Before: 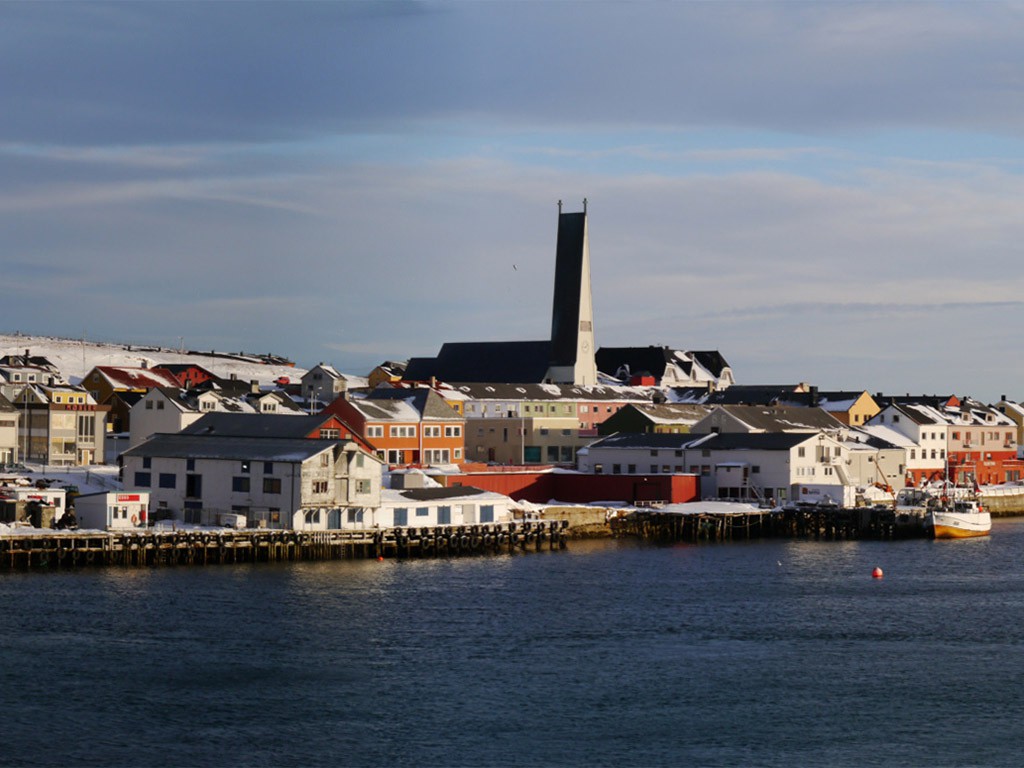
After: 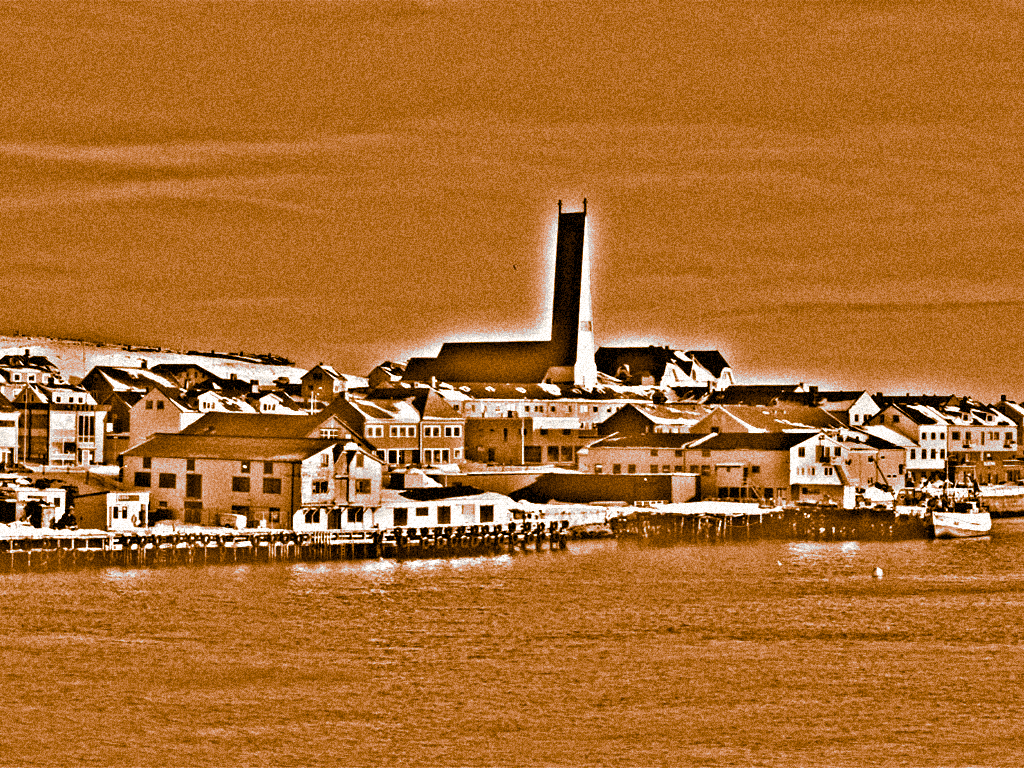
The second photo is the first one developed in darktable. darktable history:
highpass: on, module defaults | blend: blend mode overlay, opacity 50%; mask: uniform (no mask)
split-toning: shadows › hue 26°, shadows › saturation 0.92, highlights › hue 40°, highlights › saturation 0.92, balance -63, compress 0%
grain: coarseness 28.11 ISO, strength 49.8%, mid-tones bias 0%
soften: size 3%, brightness 0 EV, mix 20.48%
